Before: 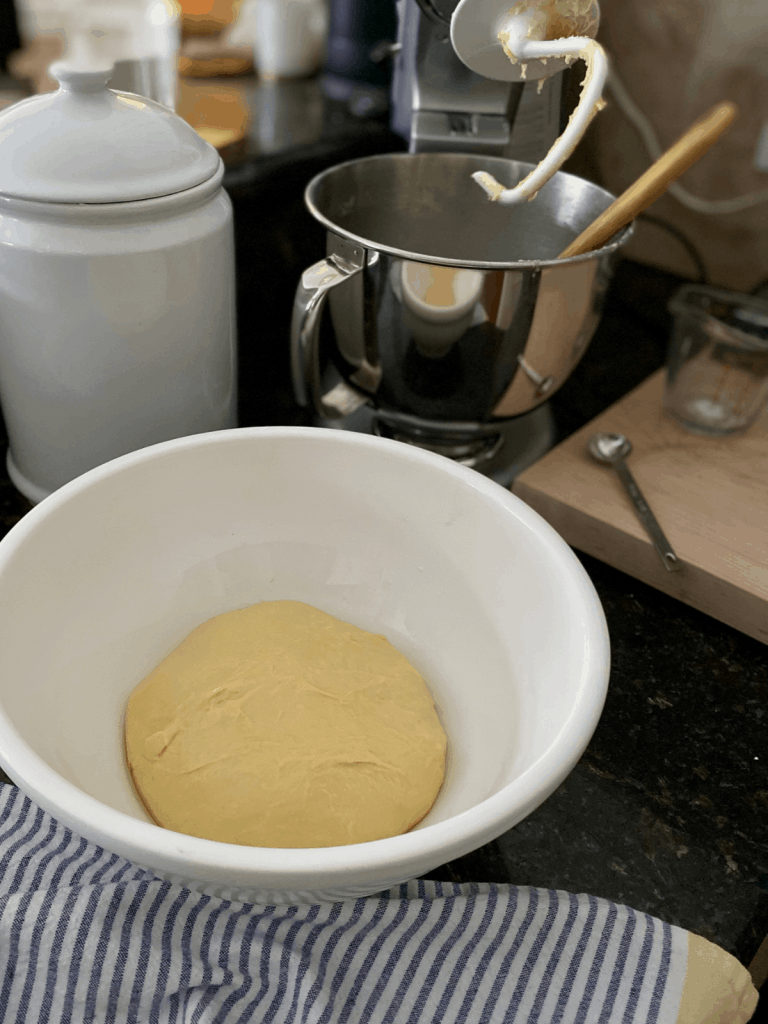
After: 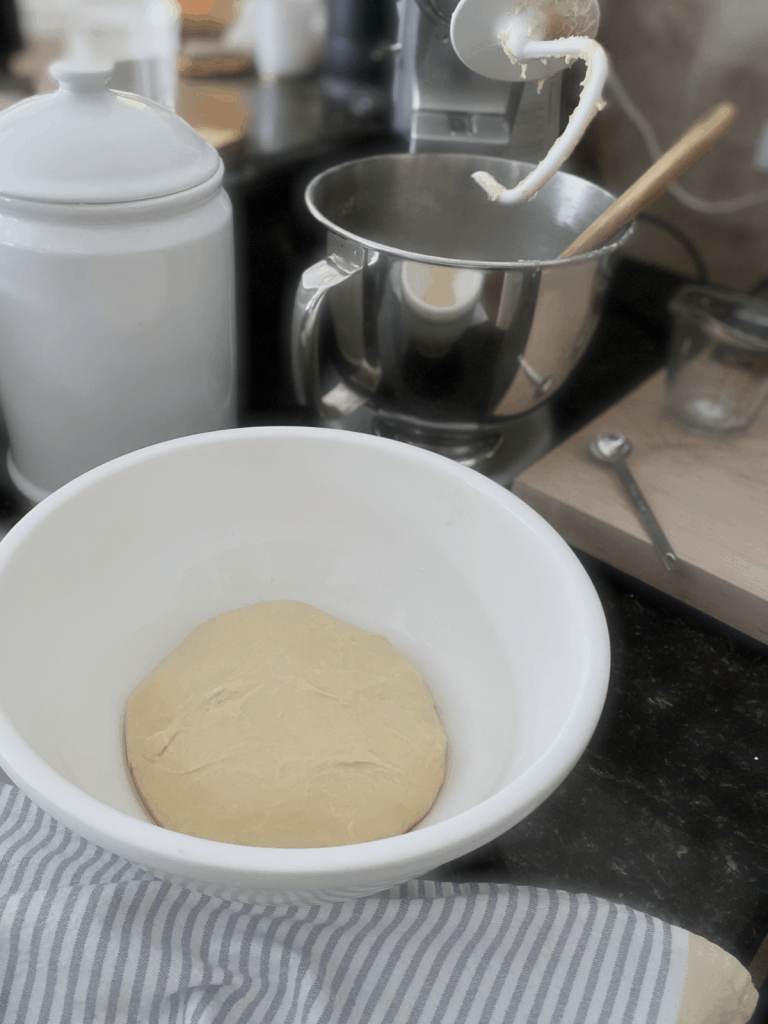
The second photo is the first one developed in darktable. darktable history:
contrast brightness saturation: saturation -0.17
haze removal: strength -0.9, distance 0.225, compatibility mode true, adaptive false
white balance: red 0.976, blue 1.04
